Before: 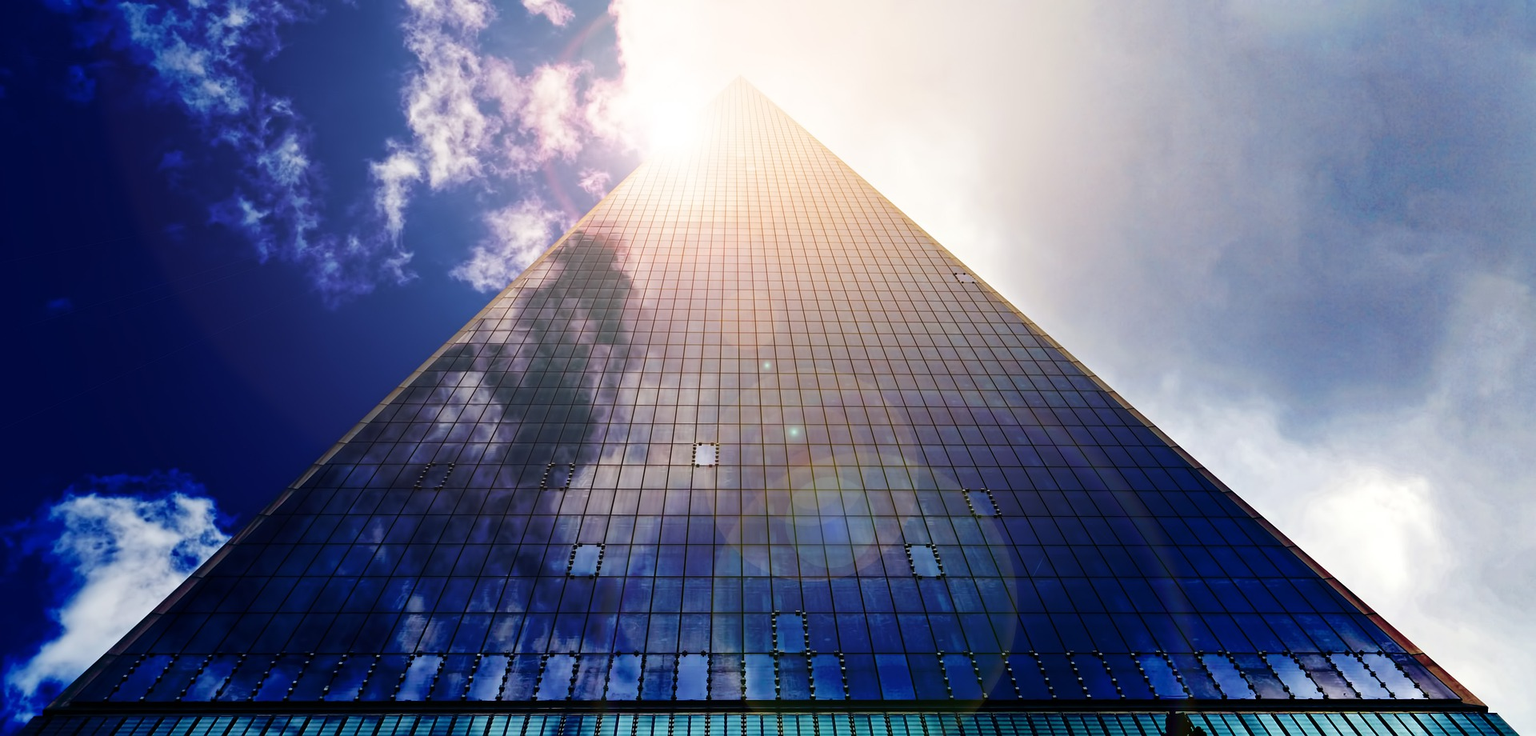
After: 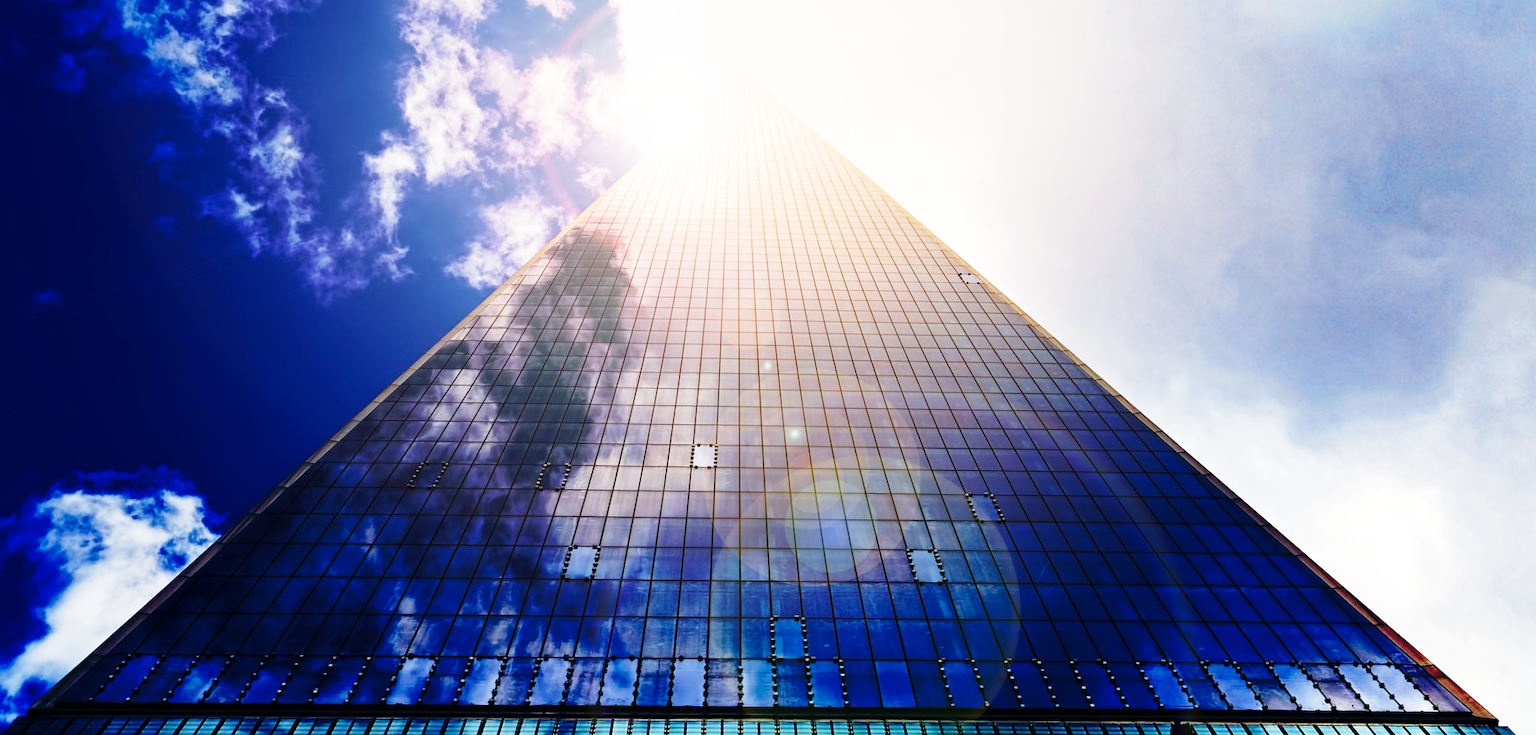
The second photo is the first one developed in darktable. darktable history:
crop and rotate: angle -0.5°
base curve: curves: ch0 [(0, 0) (0.028, 0.03) (0.121, 0.232) (0.46, 0.748) (0.859, 0.968) (1, 1)], preserve colors none
tone equalizer: on, module defaults
